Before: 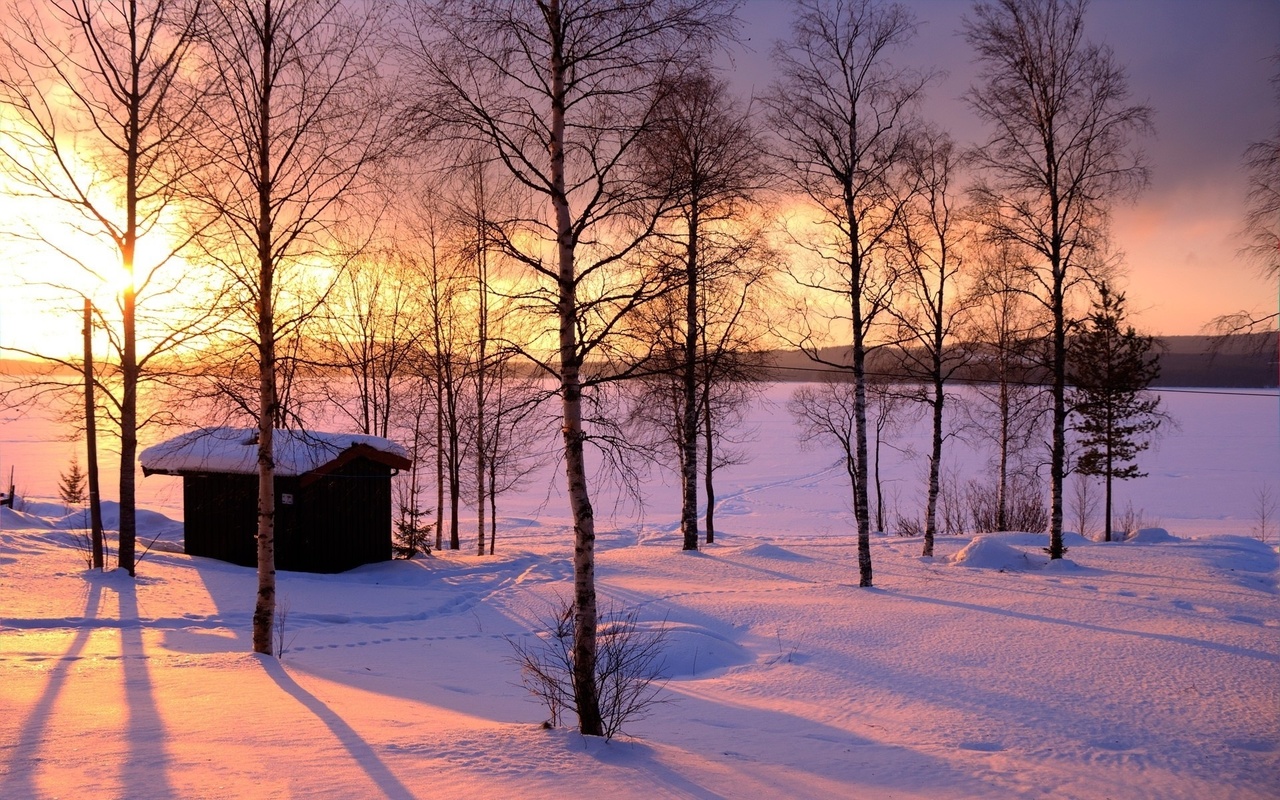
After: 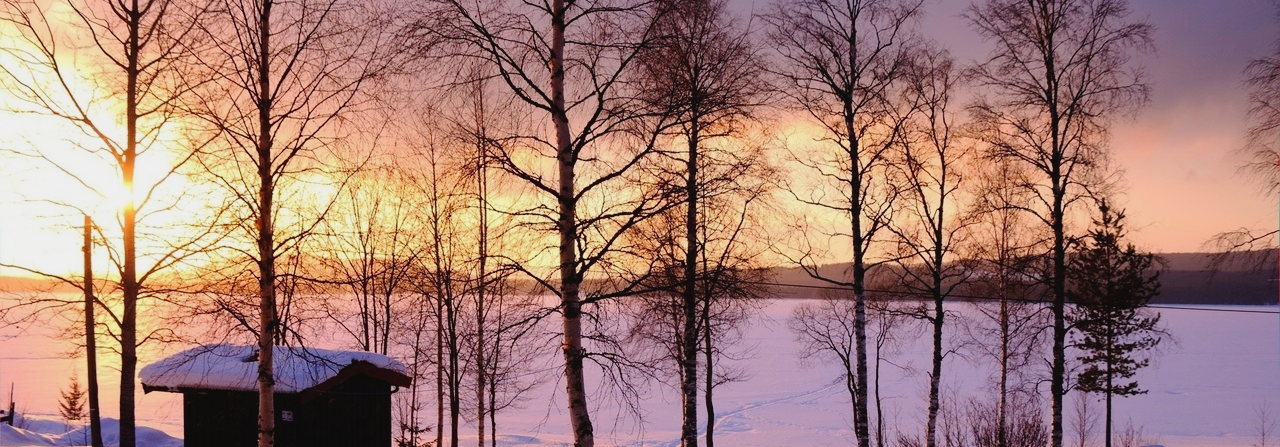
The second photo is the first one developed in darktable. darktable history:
crop and rotate: top 10.413%, bottom 33.621%
contrast brightness saturation: contrast -0.095, saturation -0.1
tone curve: curves: ch0 [(0, 0) (0.105, 0.068) (0.181, 0.14) (0.28, 0.259) (0.384, 0.404) (0.485, 0.531) (0.638, 0.681) (0.87, 0.883) (1, 0.977)]; ch1 [(0, 0) (0.161, 0.092) (0.35, 0.33) (0.379, 0.401) (0.456, 0.469) (0.501, 0.499) (0.516, 0.524) (0.562, 0.569) (0.635, 0.646) (1, 1)]; ch2 [(0, 0) (0.371, 0.362) (0.437, 0.437) (0.5, 0.5) (0.53, 0.524) (0.56, 0.561) (0.622, 0.606) (1, 1)], preserve colors none
